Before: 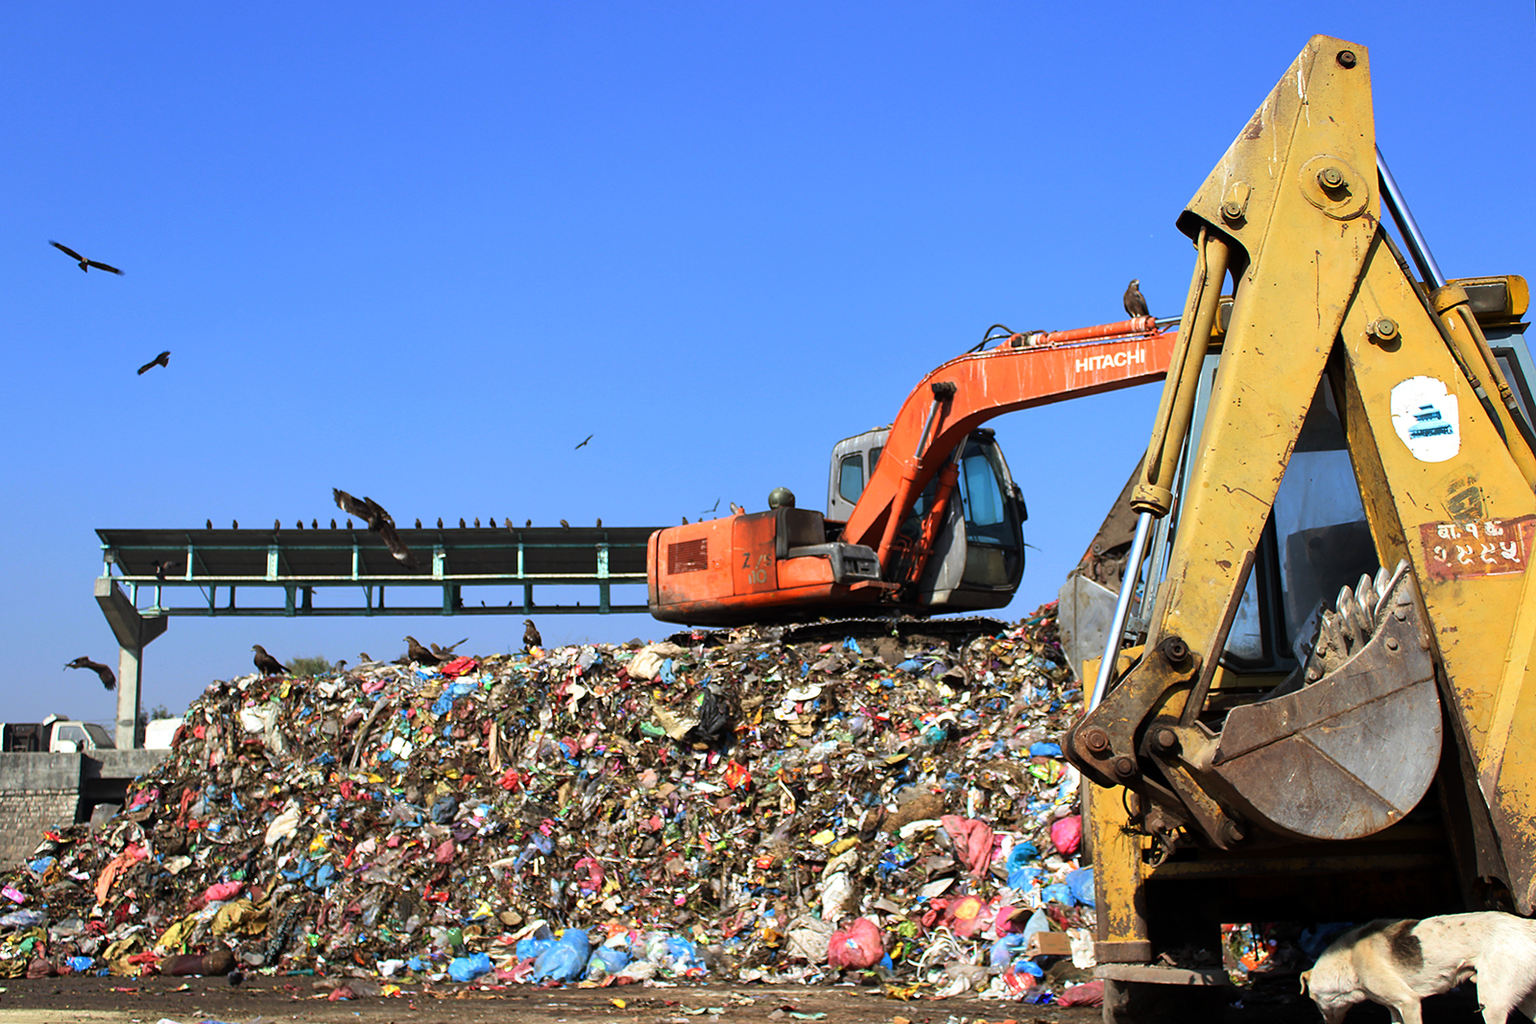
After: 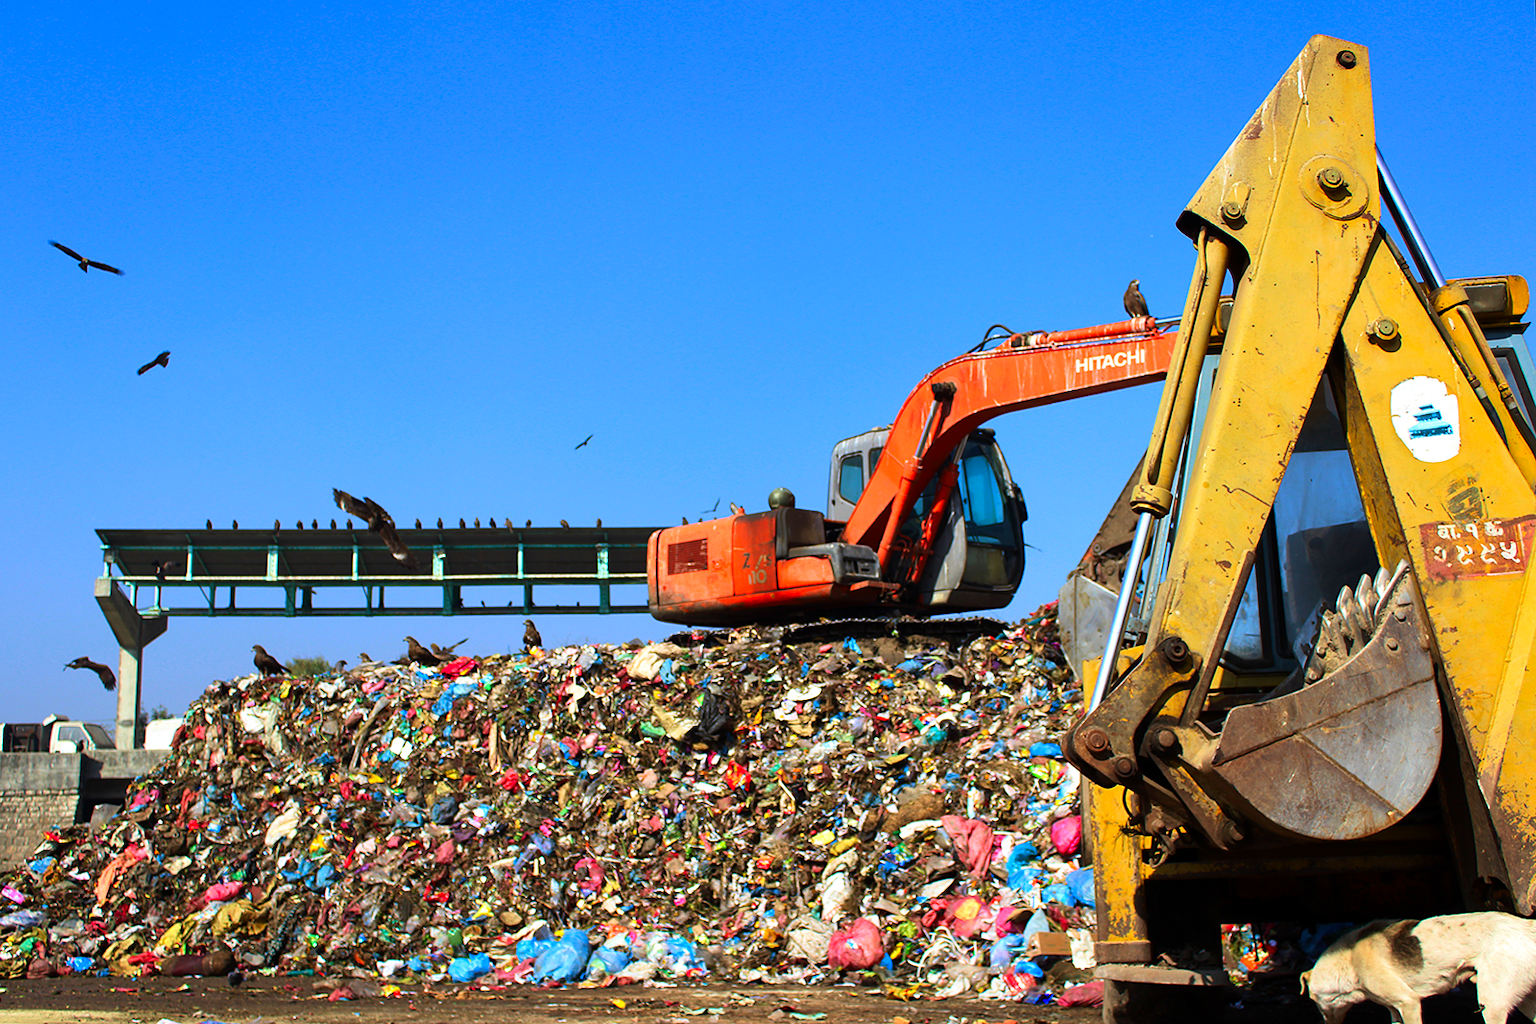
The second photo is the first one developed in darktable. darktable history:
velvia: on, module defaults
contrast brightness saturation: contrast 0.09, saturation 0.28
